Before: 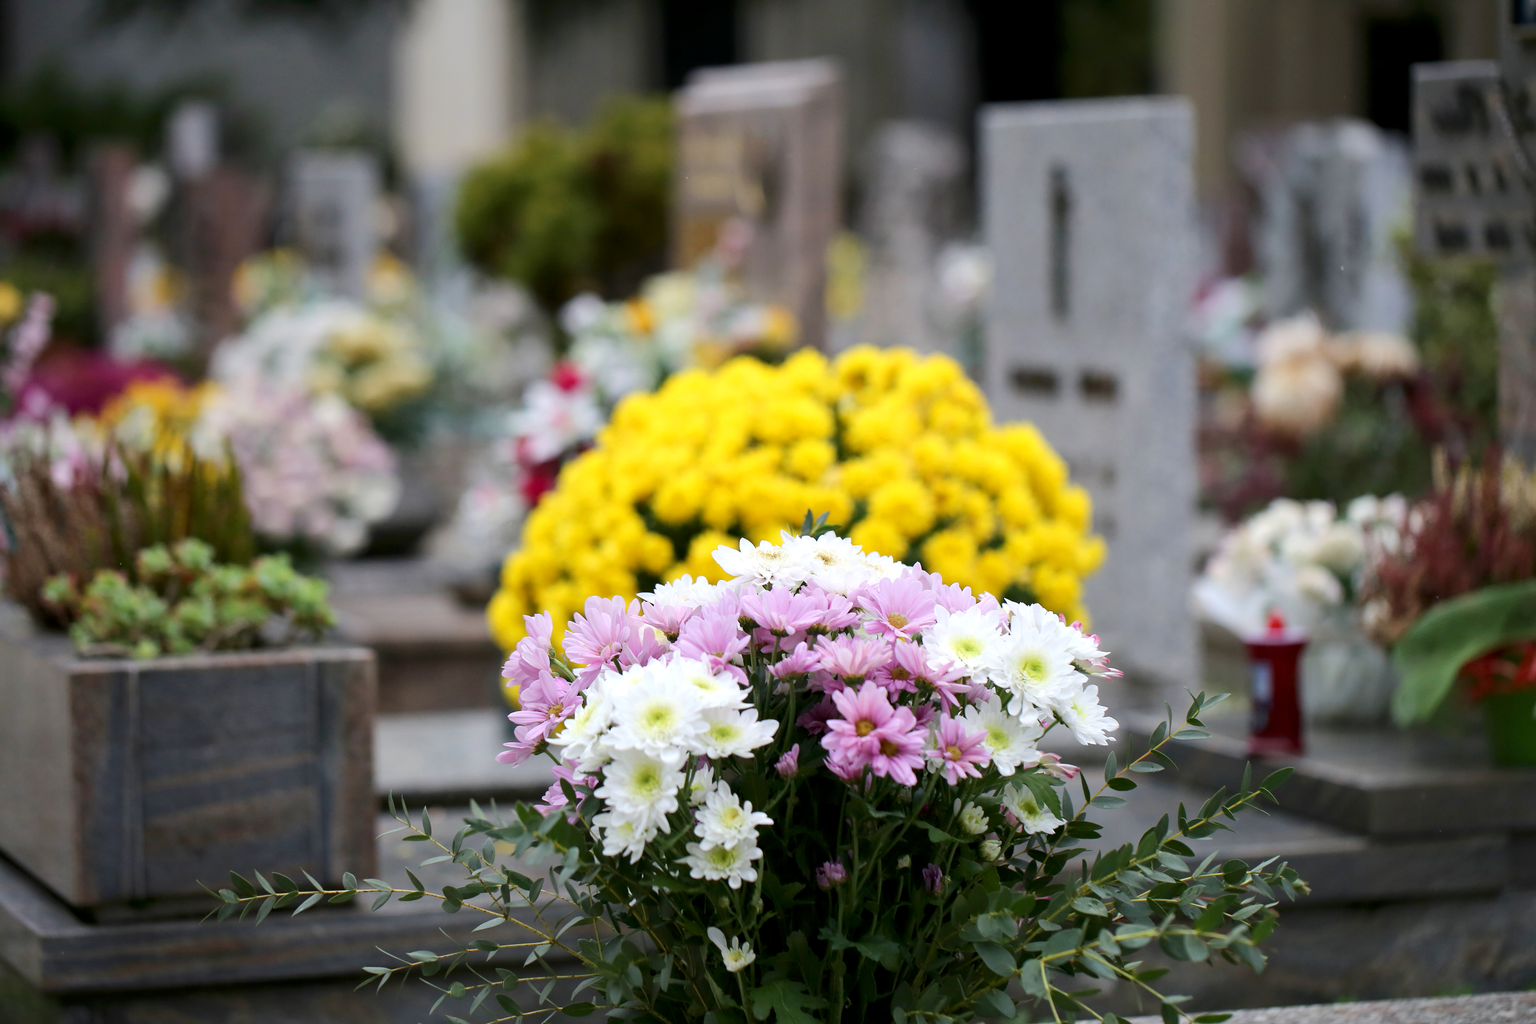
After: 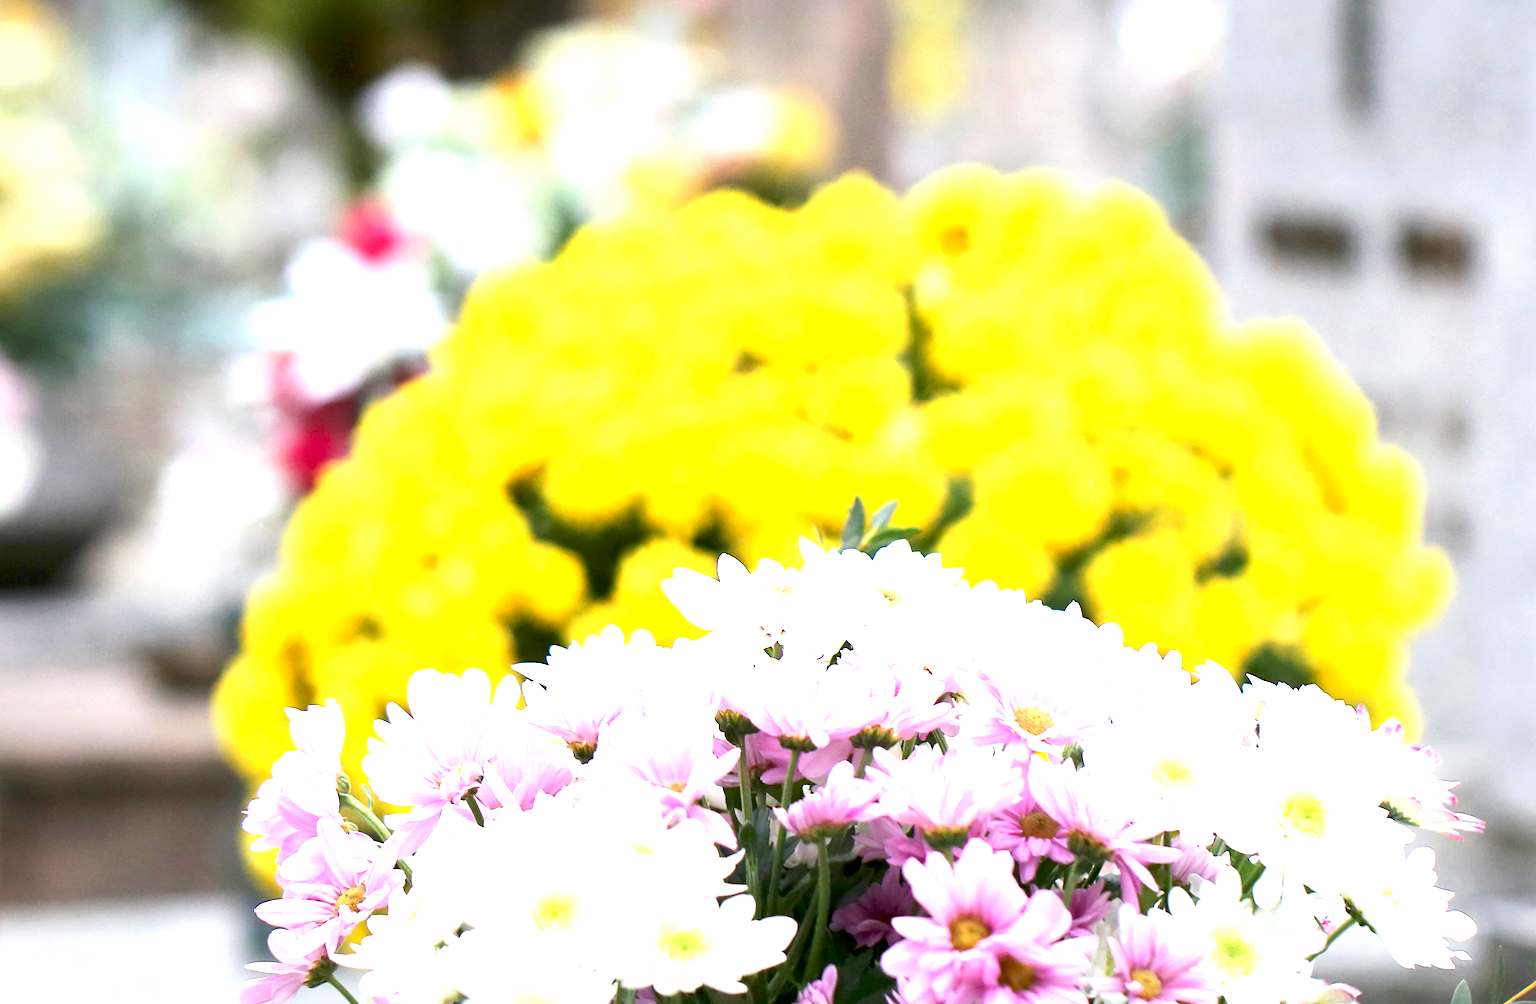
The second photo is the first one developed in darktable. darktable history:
exposure: black level correction 0.001, exposure 1.399 EV, compensate highlight preservation false
crop: left 24.775%, top 25.487%, right 25.172%, bottom 25.386%
